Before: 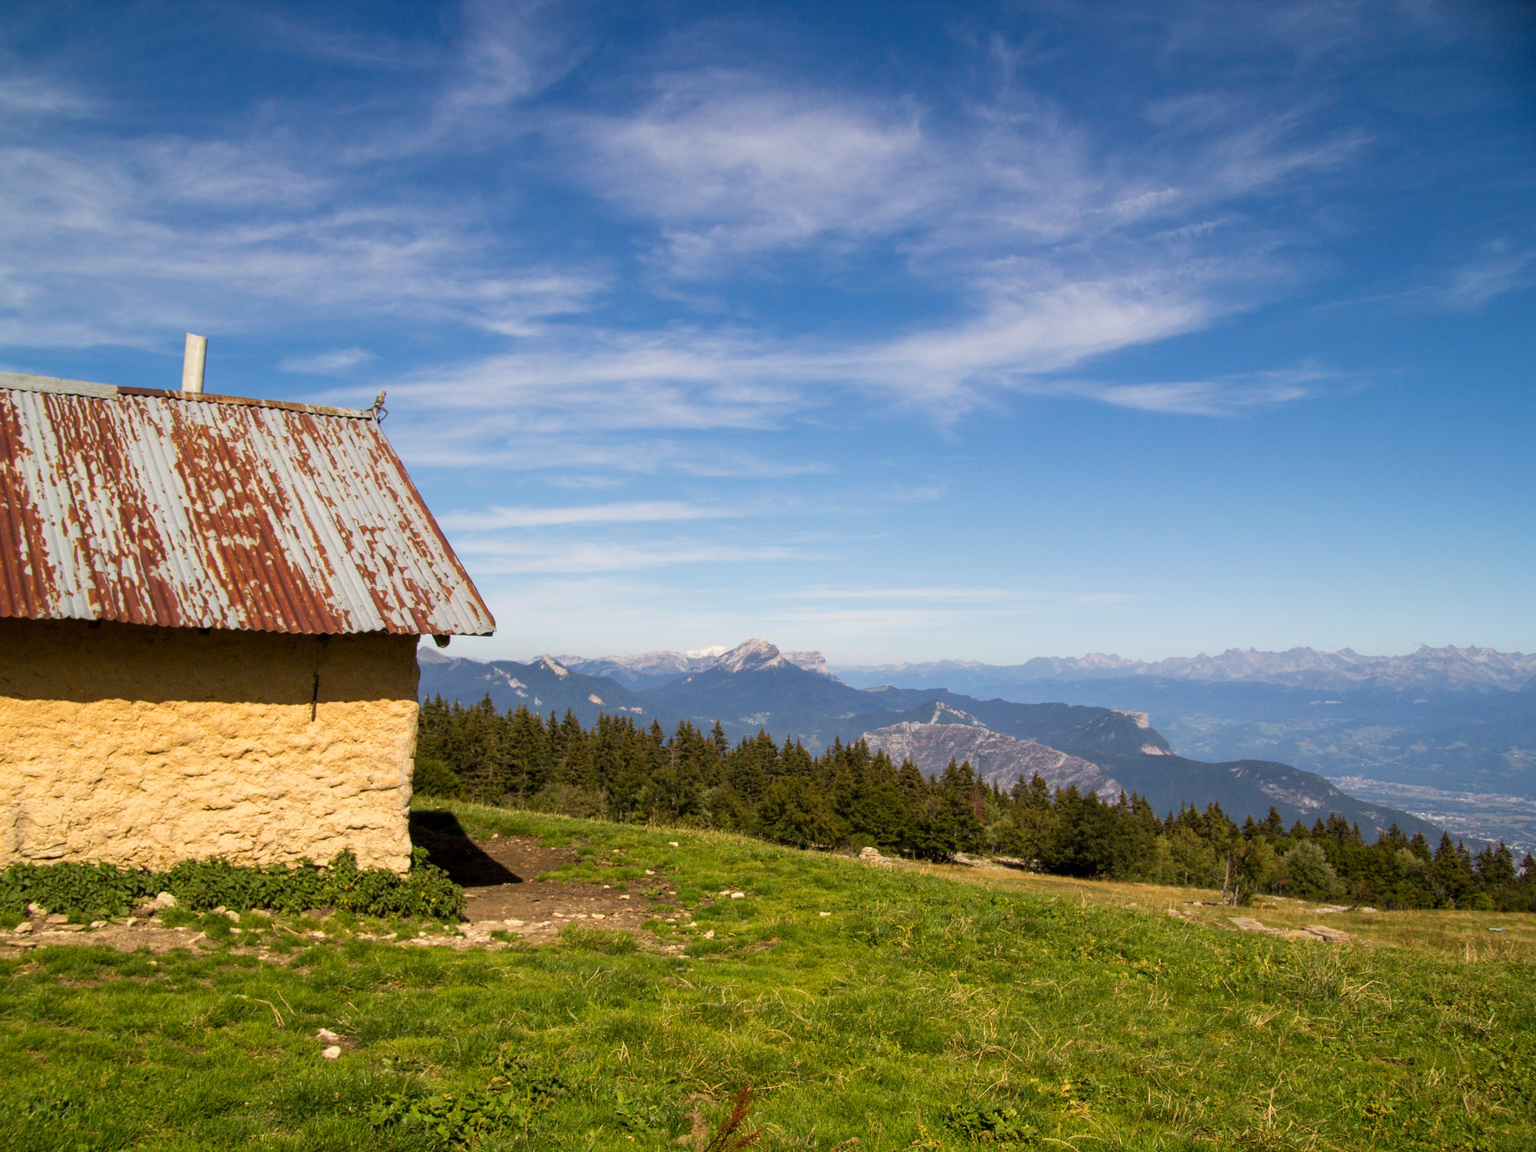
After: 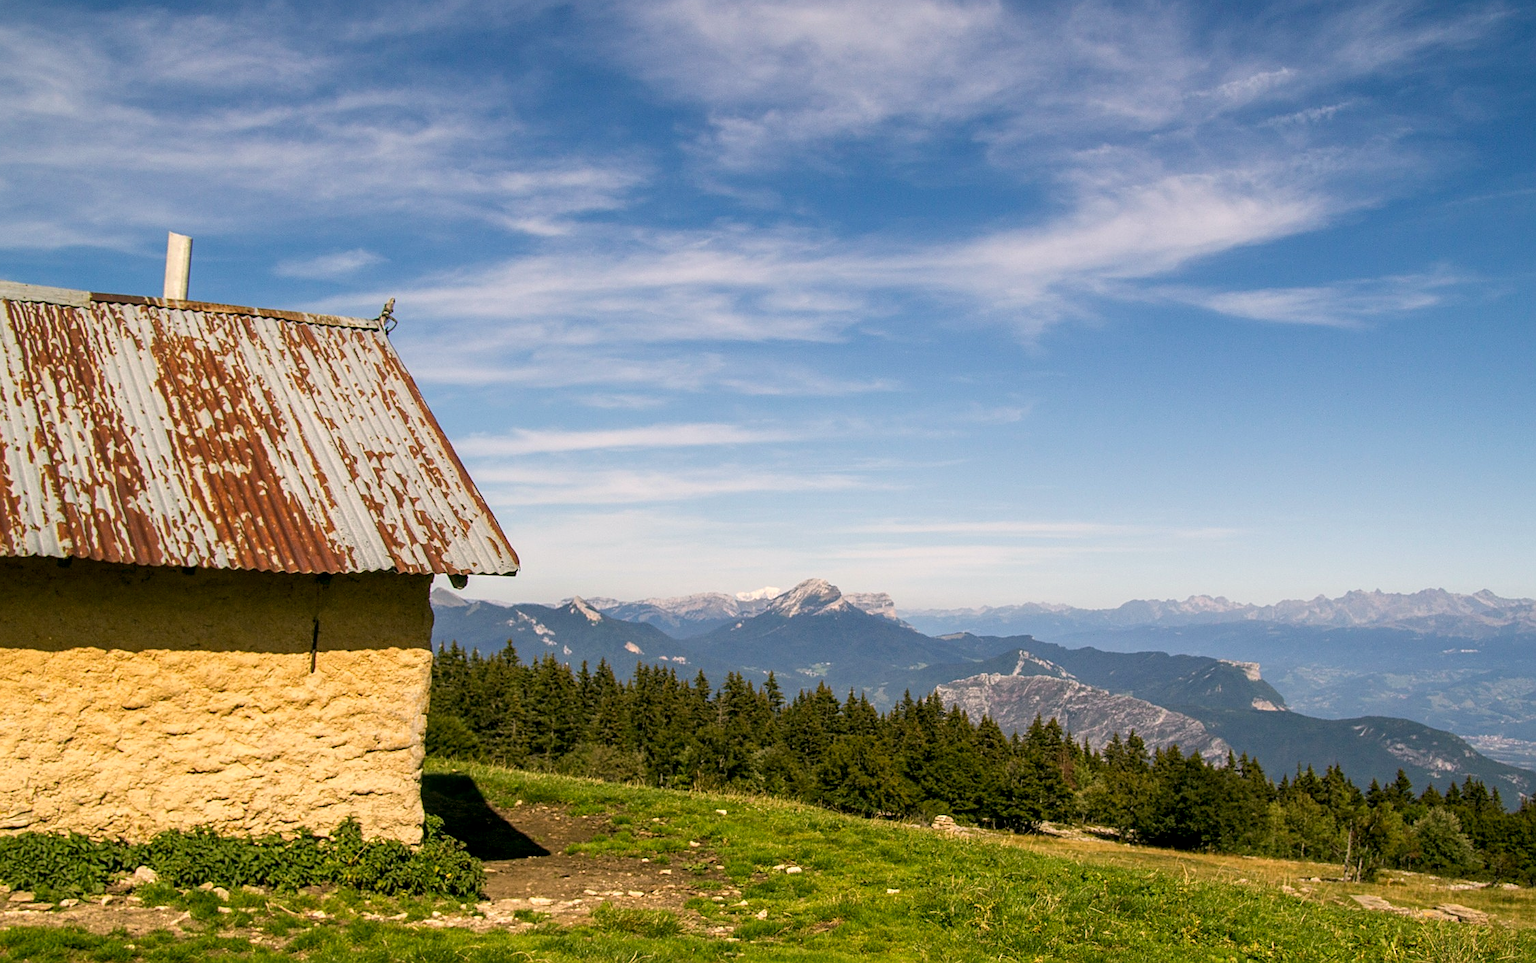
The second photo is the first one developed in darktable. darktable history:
crop and rotate: left 2.471%, top 11.162%, right 9.336%, bottom 15.066%
local contrast: on, module defaults
color correction: highlights a* 4.45, highlights b* 4.96, shadows a* -6.94, shadows b* 4.97
sharpen: on, module defaults
